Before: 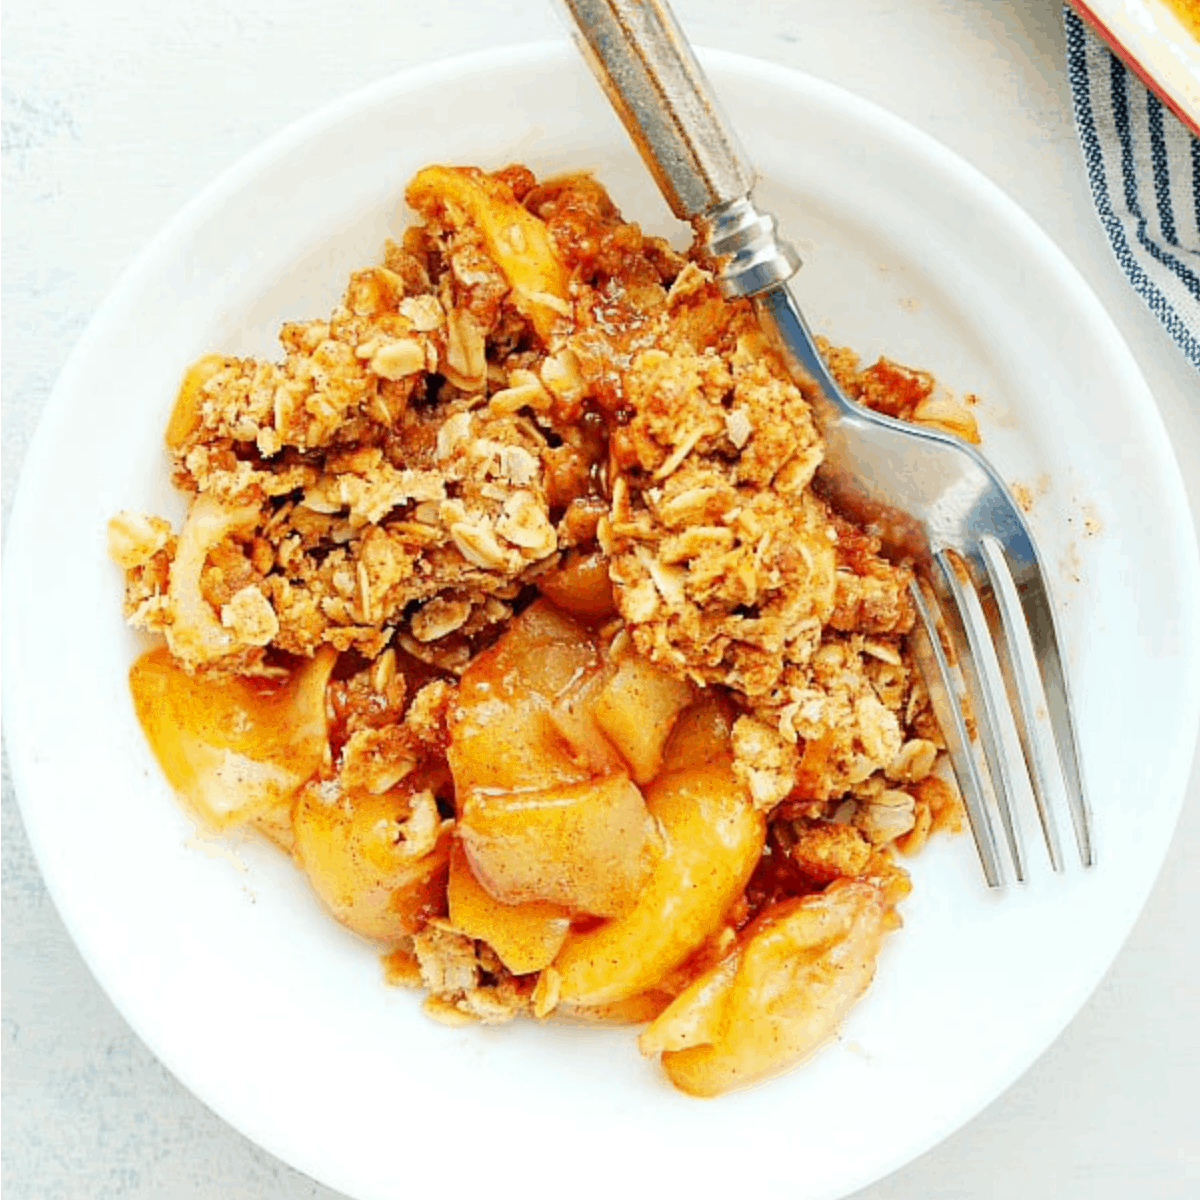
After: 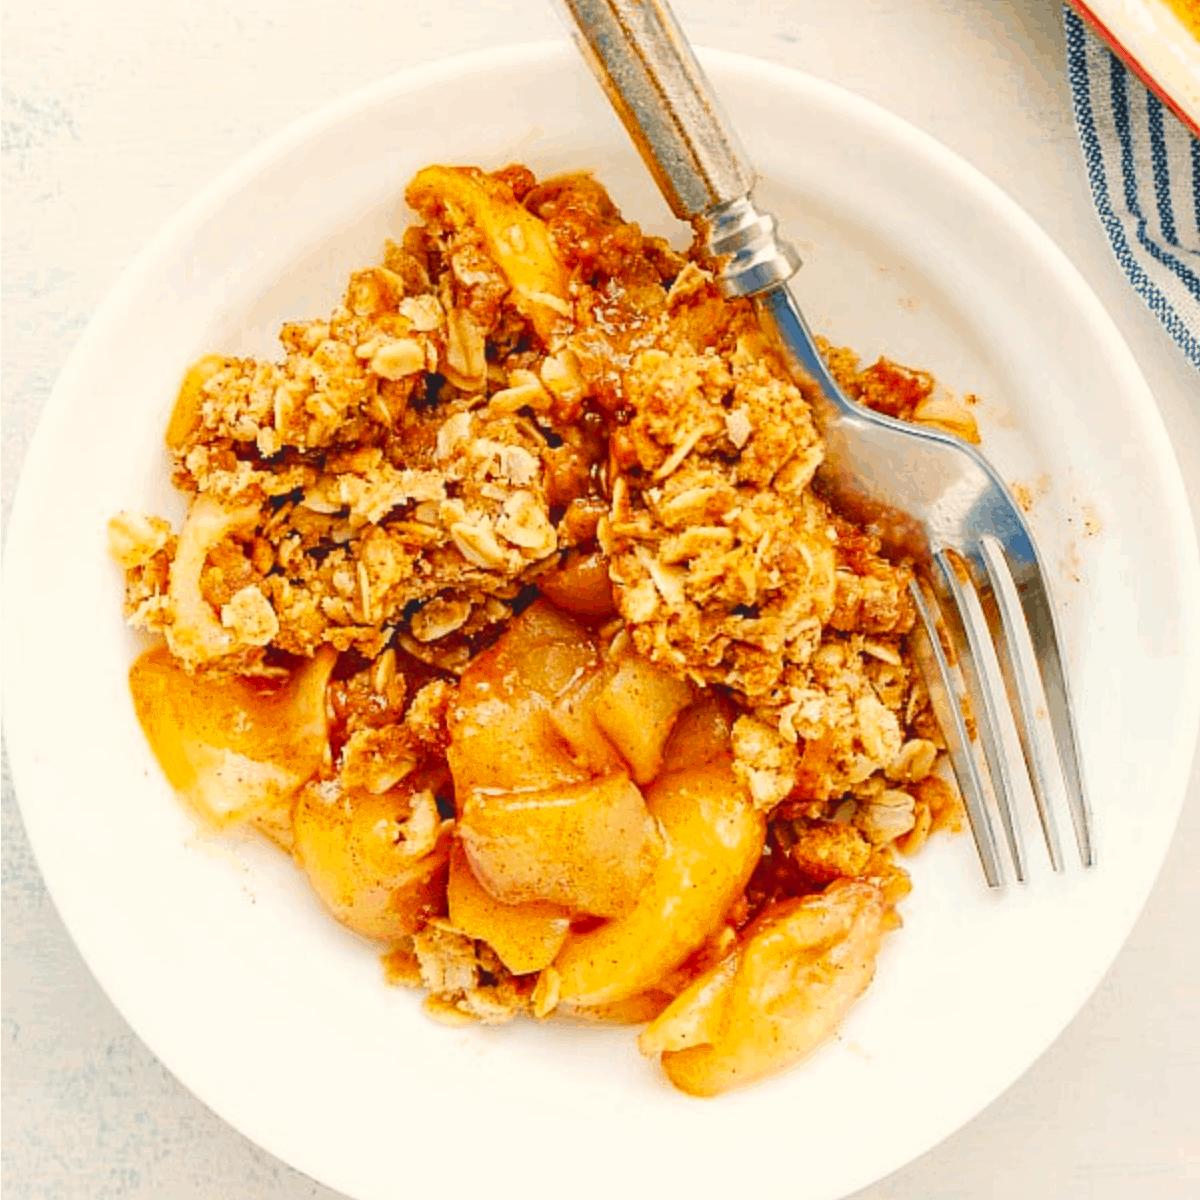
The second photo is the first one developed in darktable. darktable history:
color balance rgb: shadows lift › chroma 2%, shadows lift › hue 247.2°, power › chroma 0.3%, power › hue 25.2°, highlights gain › chroma 3%, highlights gain › hue 60°, global offset › luminance 0.75%, perceptual saturation grading › global saturation 20%, perceptual saturation grading › highlights -20%, perceptual saturation grading › shadows 30%, global vibrance 20%
local contrast: detail 110%
